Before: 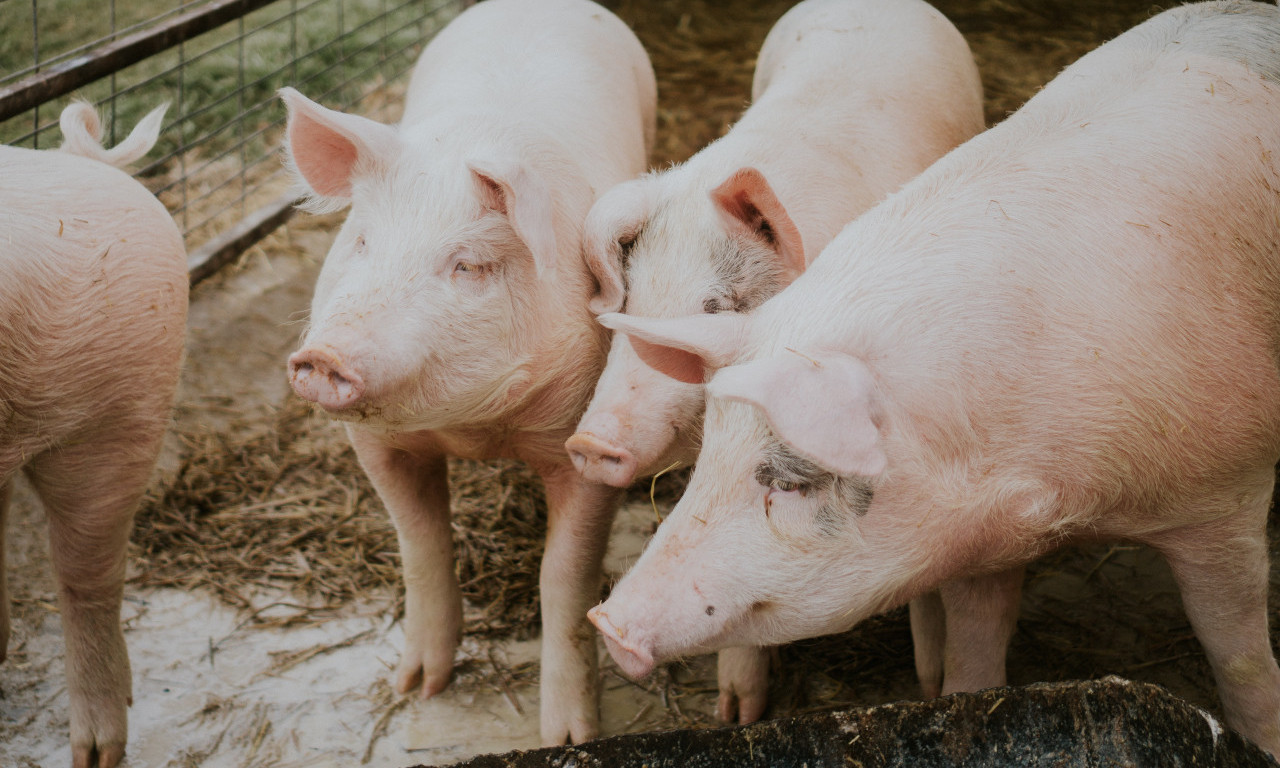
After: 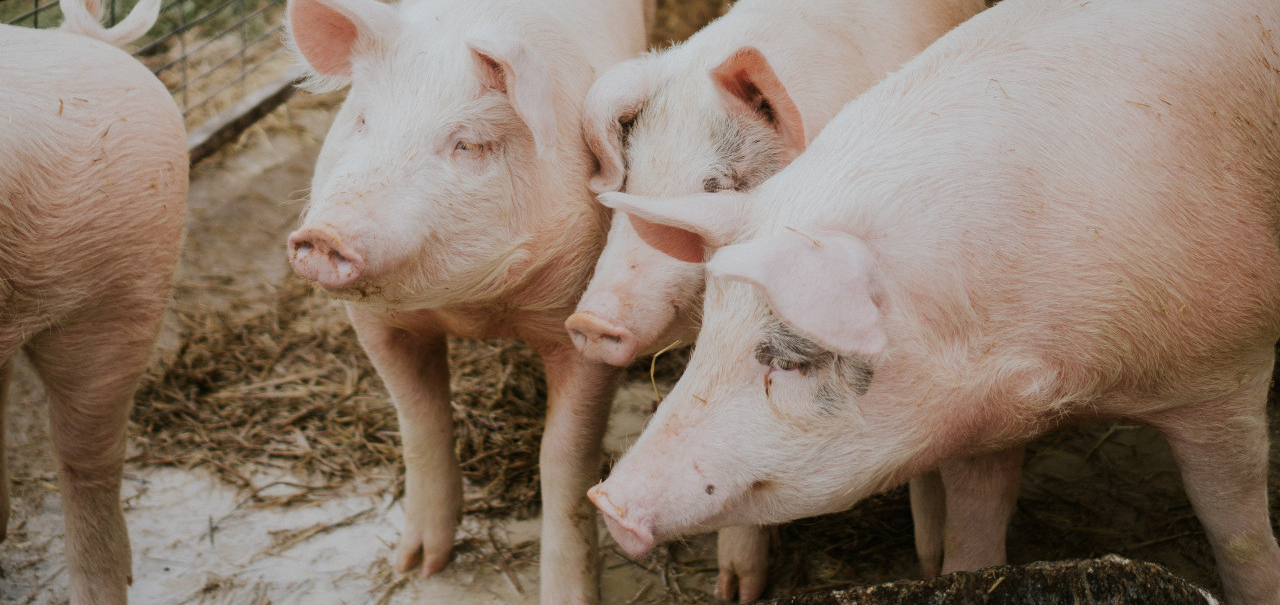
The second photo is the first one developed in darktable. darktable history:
crop and rotate: top 15.827%, bottom 5.389%
exposure: compensate exposure bias true, compensate highlight preservation false
